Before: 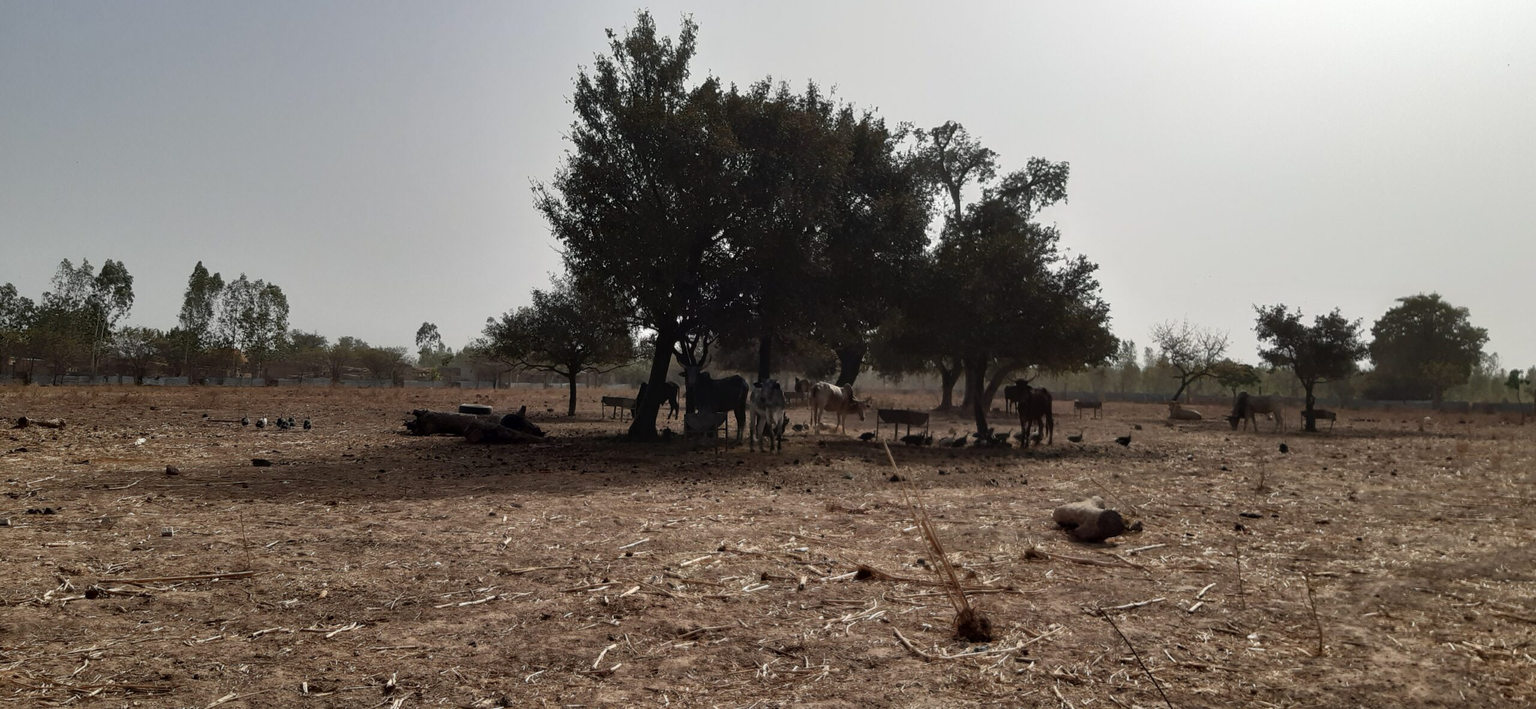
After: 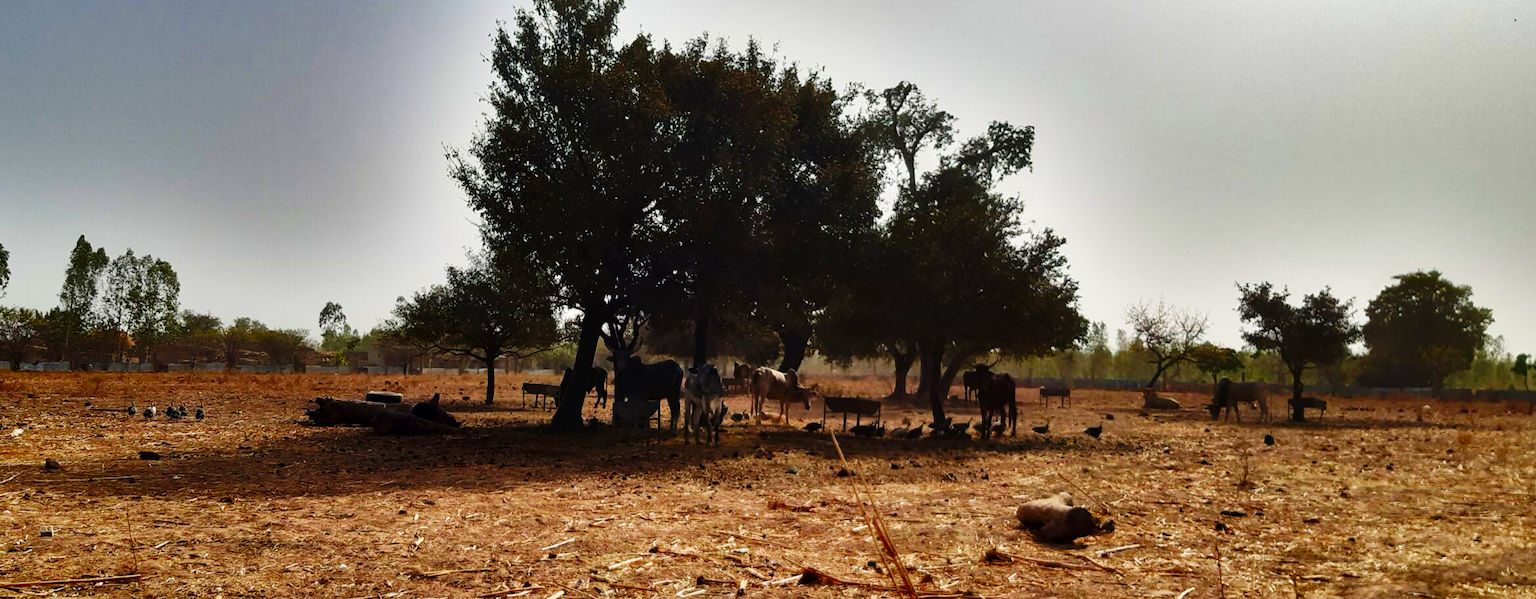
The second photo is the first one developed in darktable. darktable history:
color correction: saturation 1.8
base curve: curves: ch0 [(0, 0) (0.036, 0.025) (0.121, 0.166) (0.206, 0.329) (0.605, 0.79) (1, 1)], preserve colors none
crop: left 8.155%, top 6.611%, bottom 15.385%
shadows and highlights: shadows 24.5, highlights -78.15, soften with gaussian
velvia: on, module defaults
